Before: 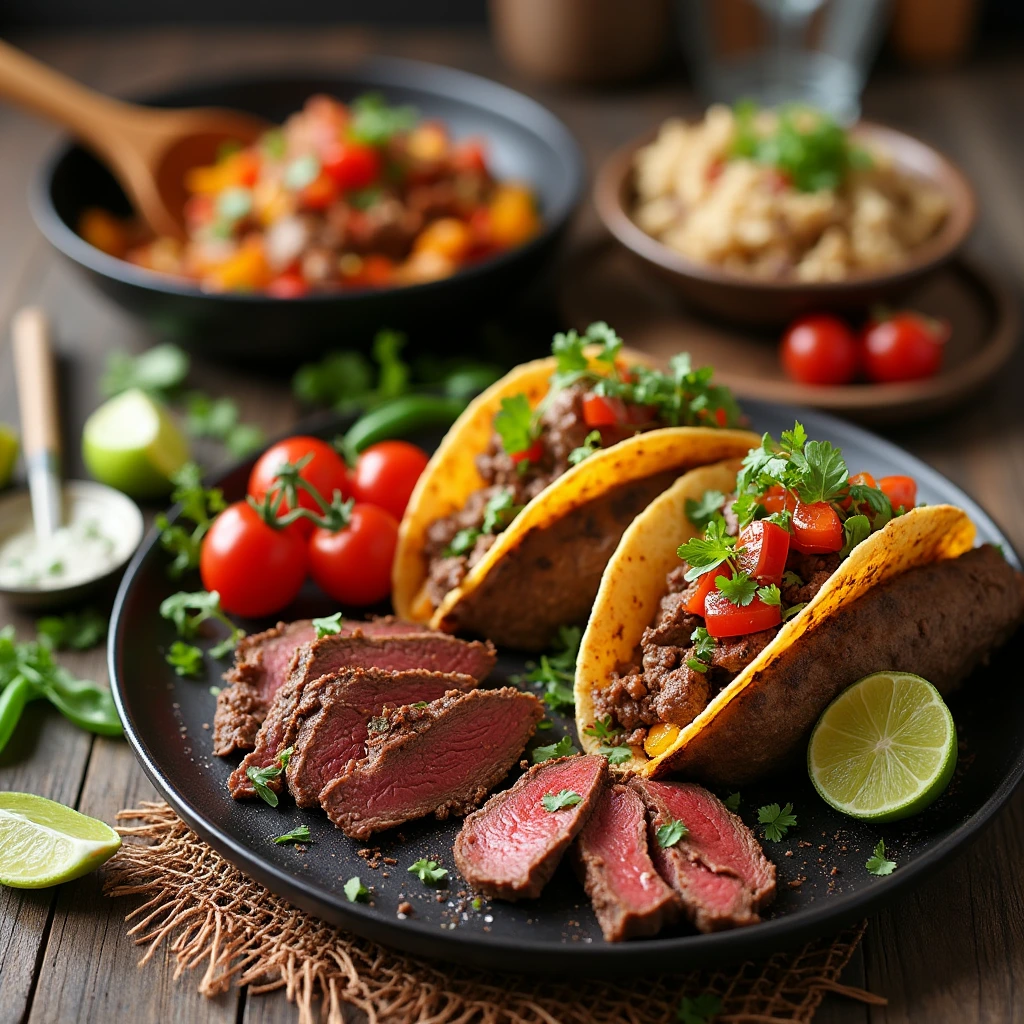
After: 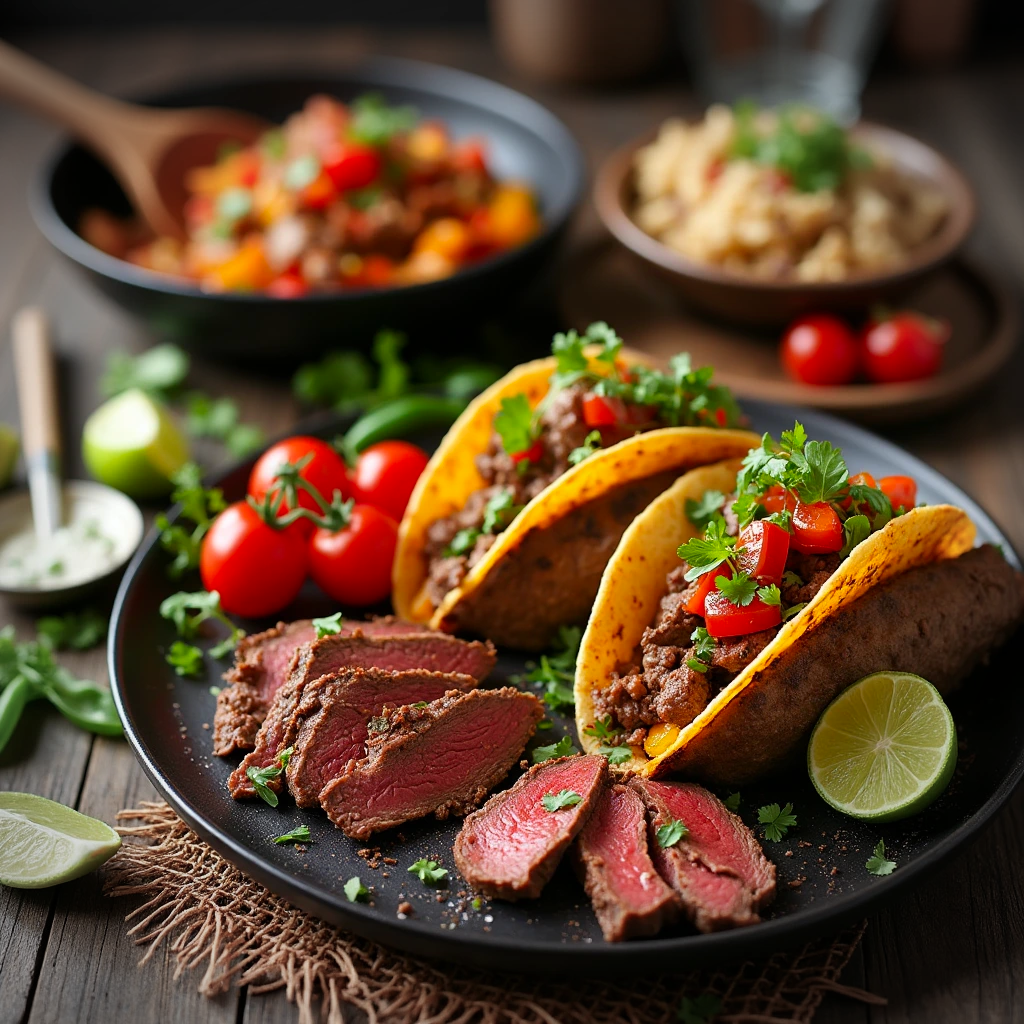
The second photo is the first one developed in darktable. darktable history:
color correction: saturation 1.1
vignetting: width/height ratio 1.094
